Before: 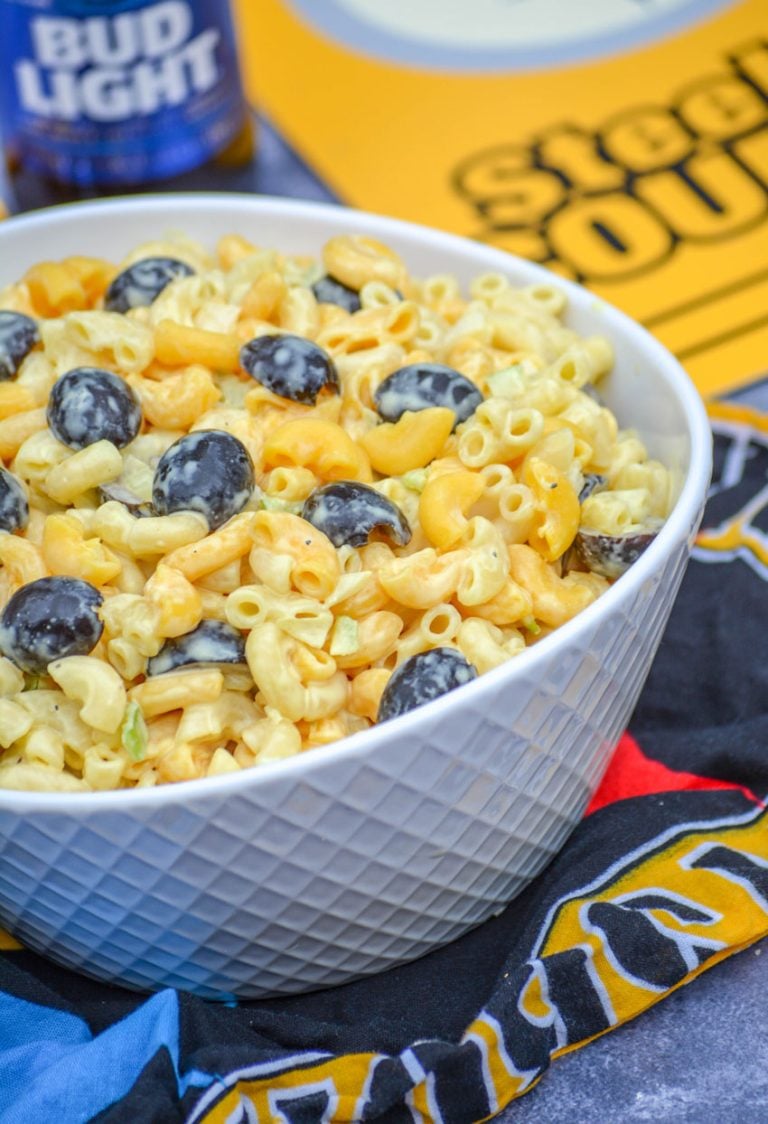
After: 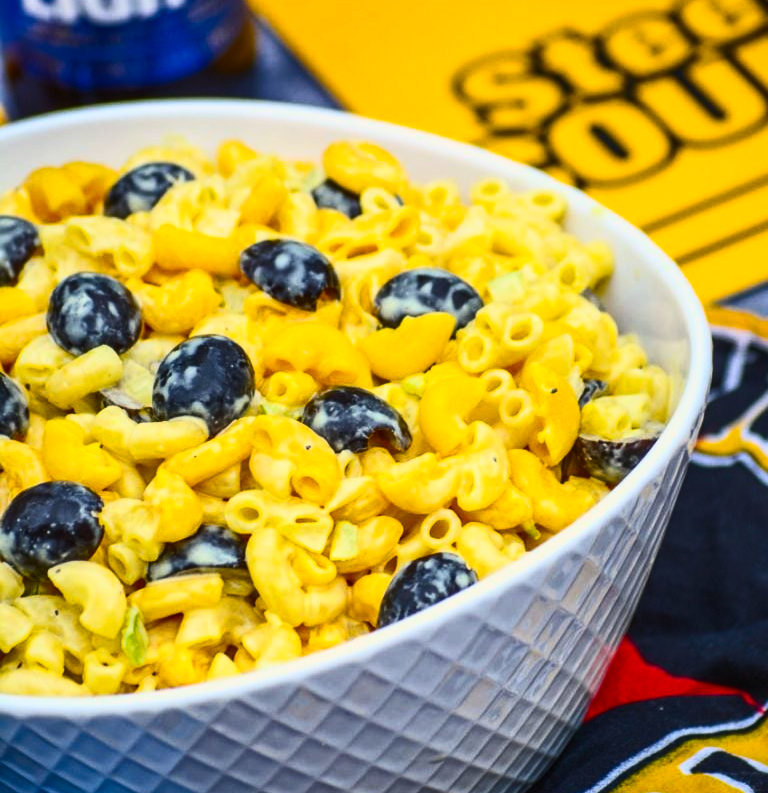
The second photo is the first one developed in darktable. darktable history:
crop and rotate: top 8.502%, bottom 20.864%
exposure: exposure -0.97 EV, compensate highlight preservation false
color balance rgb: power › luminance -14.984%, highlights gain › chroma 2.98%, highlights gain › hue 77.48°, perceptual saturation grading › global saturation 60.517%, perceptual saturation grading › highlights 20.92%, perceptual saturation grading › shadows -49.321%, perceptual brilliance grading › global brilliance 9.206%, perceptual brilliance grading › shadows 14.185%, global vibrance 20%
contrast brightness saturation: contrast 0.602, brightness 0.342, saturation 0.141
